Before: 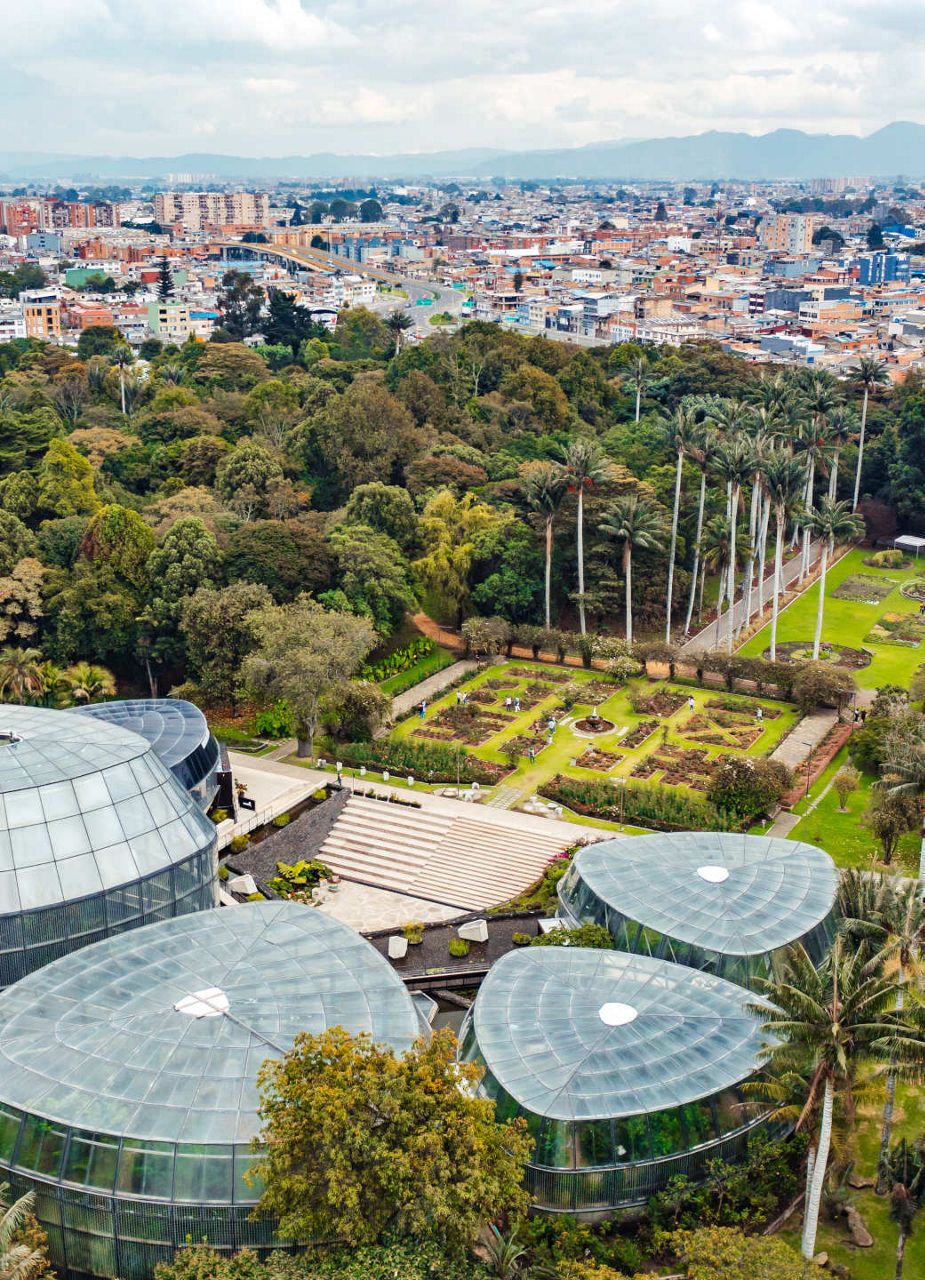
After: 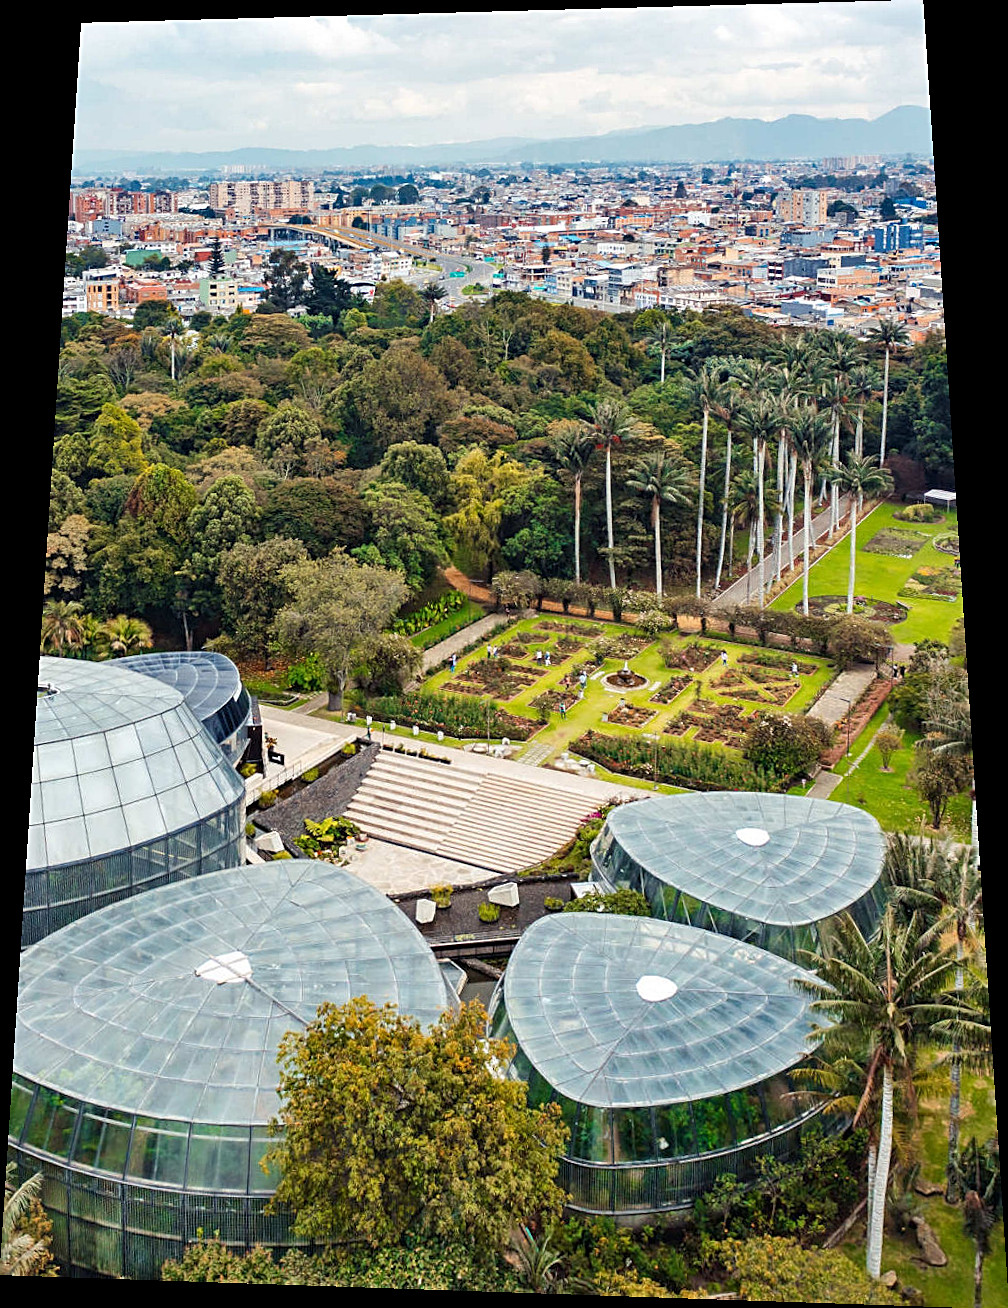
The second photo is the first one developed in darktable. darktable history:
tone equalizer: on, module defaults
sharpen: on, module defaults
rotate and perspective: rotation 0.128°, lens shift (vertical) -0.181, lens shift (horizontal) -0.044, shear 0.001, automatic cropping off
